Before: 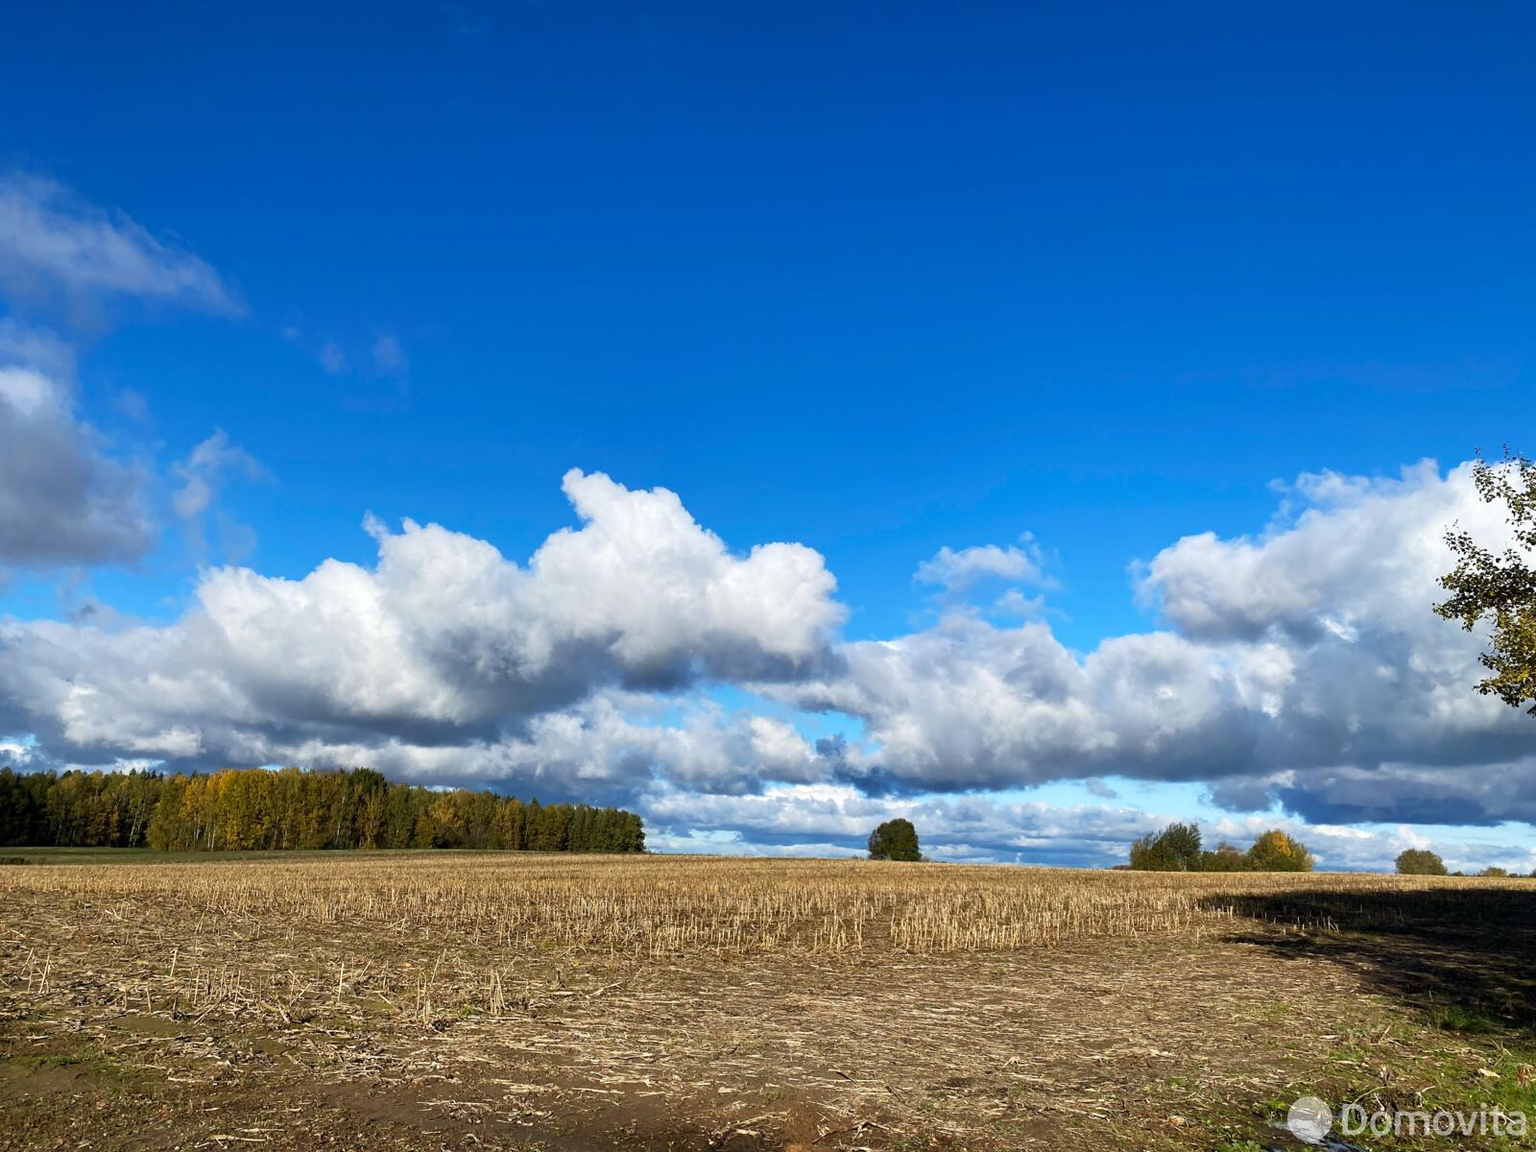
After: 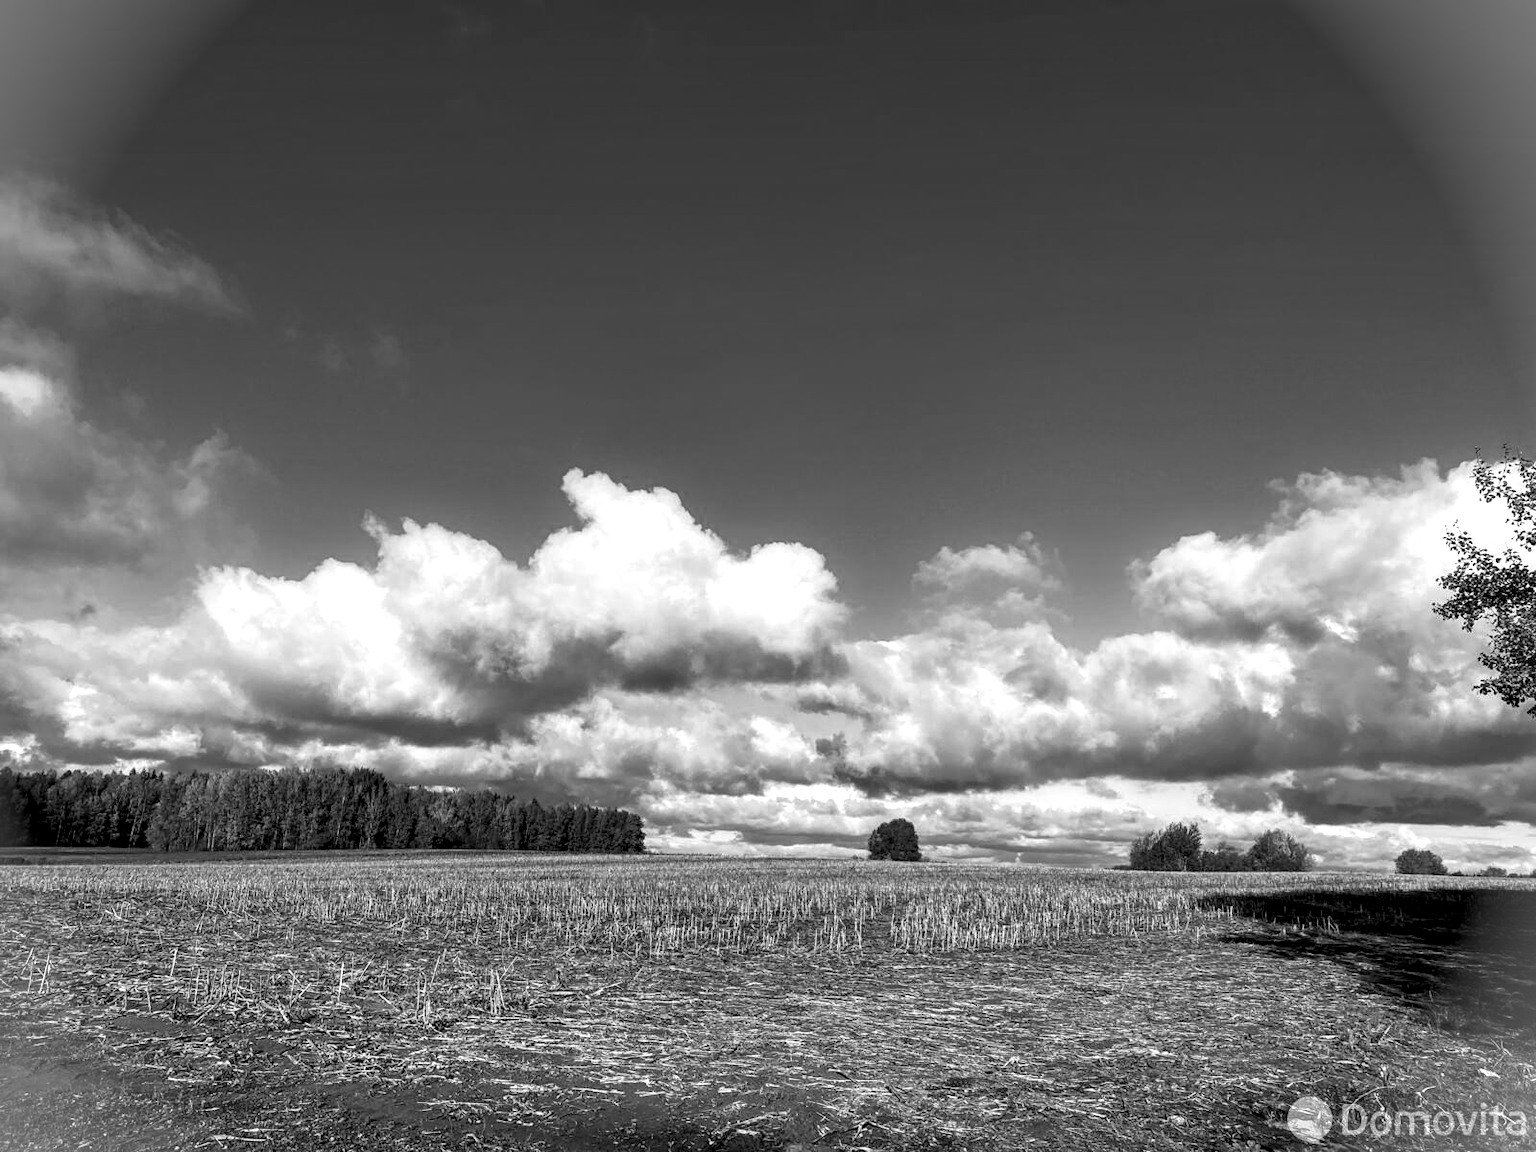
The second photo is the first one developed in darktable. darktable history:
vignetting: fall-off start 100%, brightness 0.3, saturation 0
local contrast: detail 160%
monochrome: a -11.7, b 1.62, size 0.5, highlights 0.38
